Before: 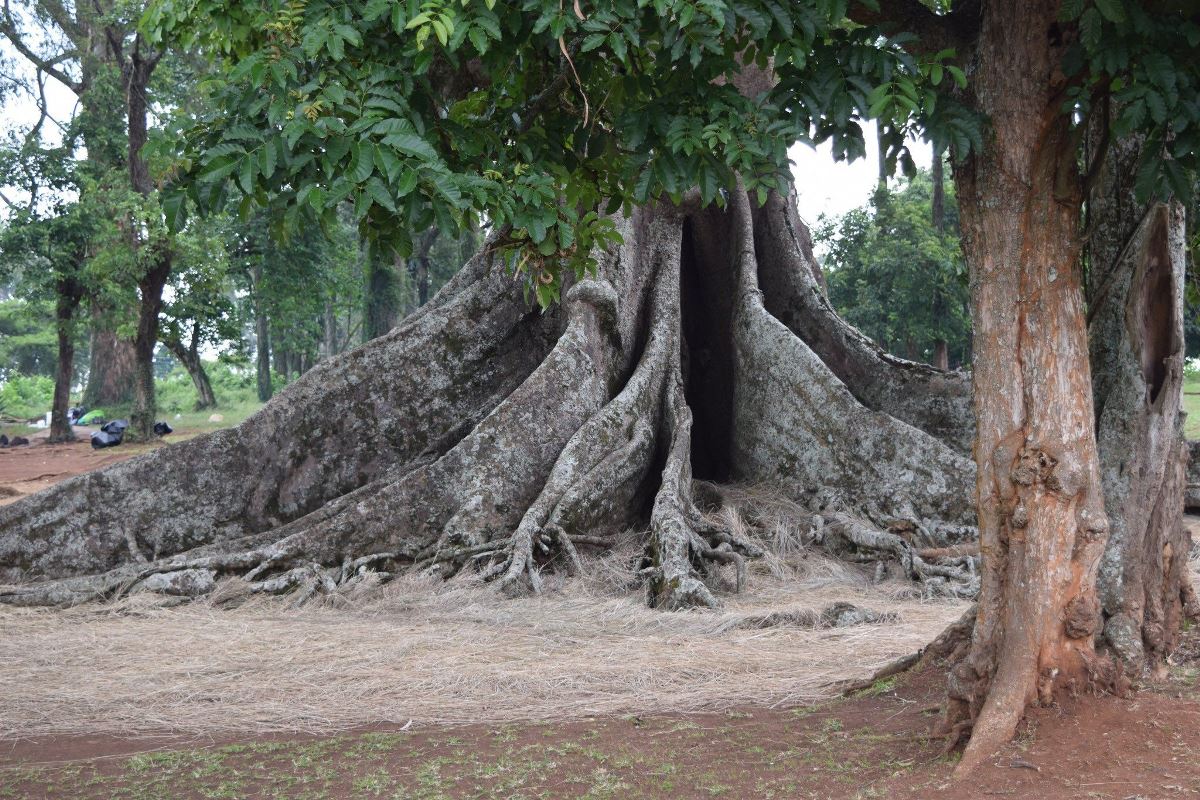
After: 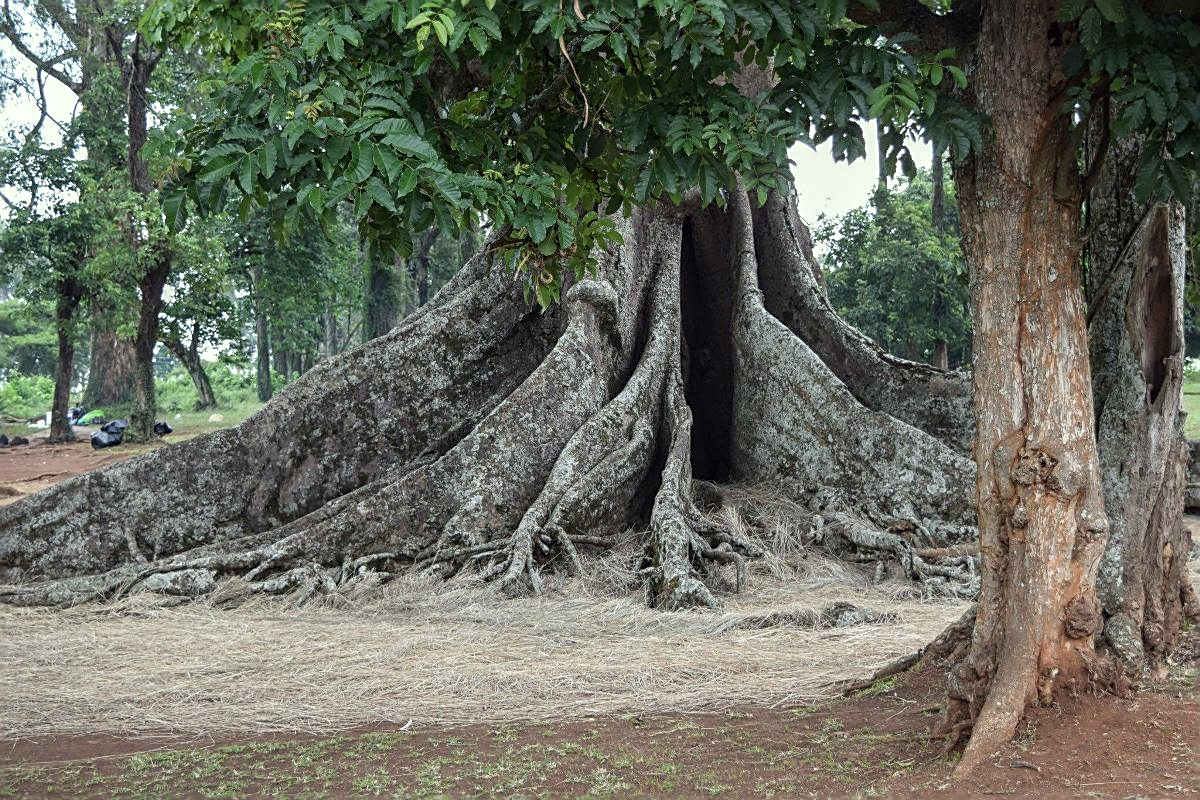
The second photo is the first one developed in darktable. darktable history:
local contrast: on, module defaults
color correction: highlights a* -4.82, highlights b* 5.06, saturation 0.942
sharpen: amount 0.499
